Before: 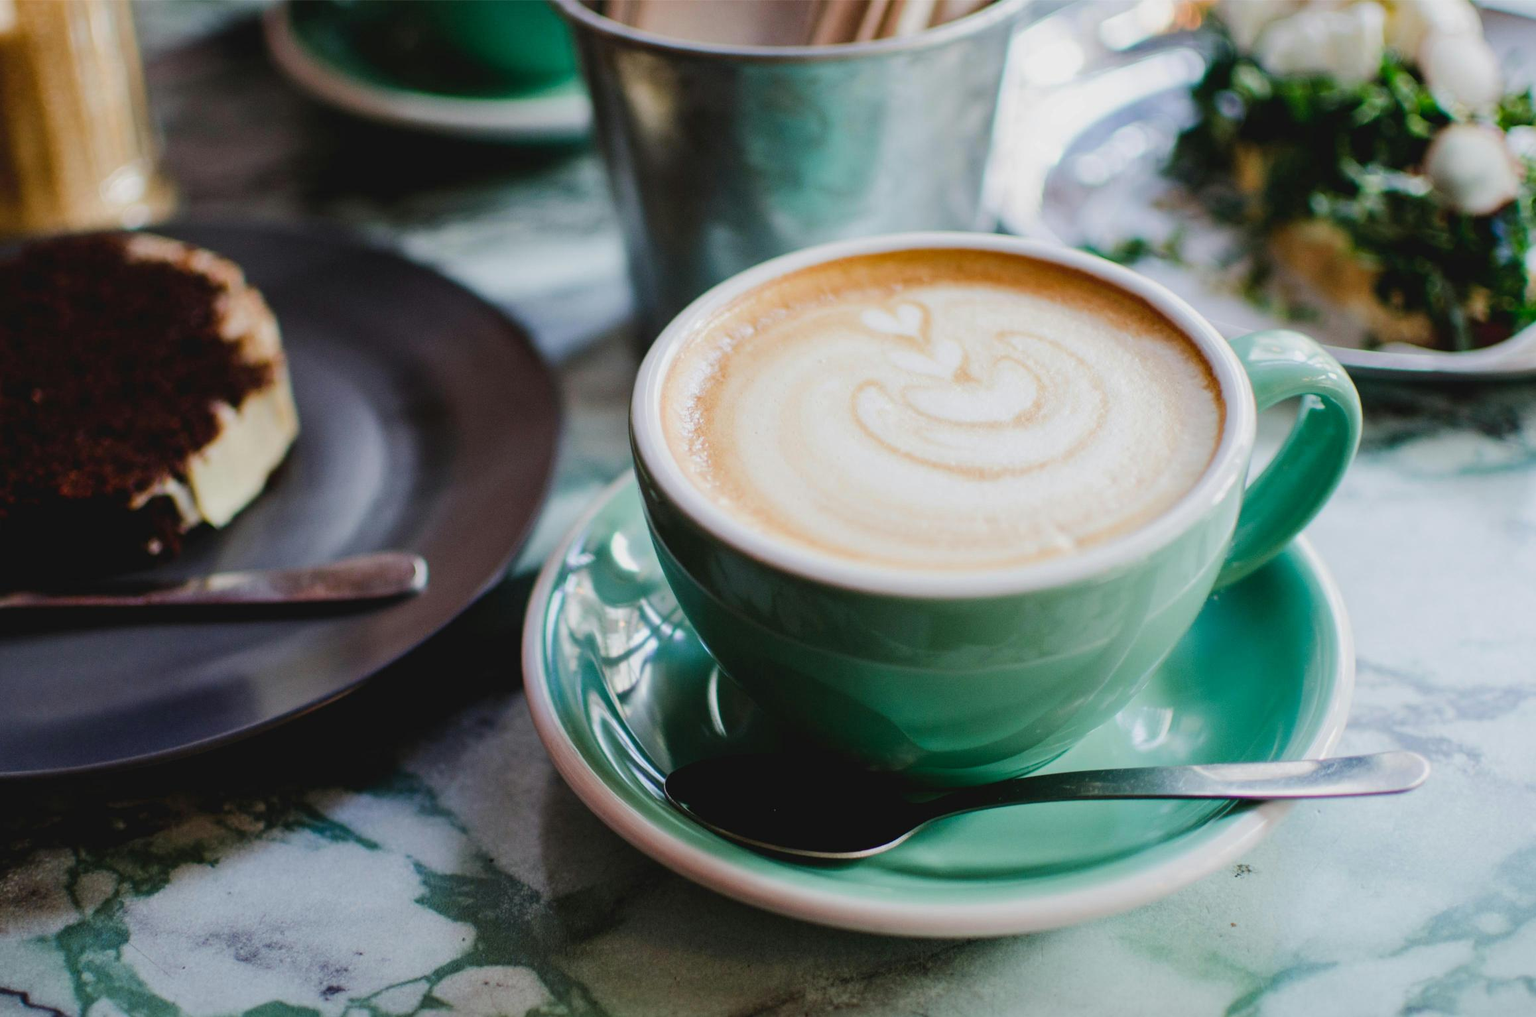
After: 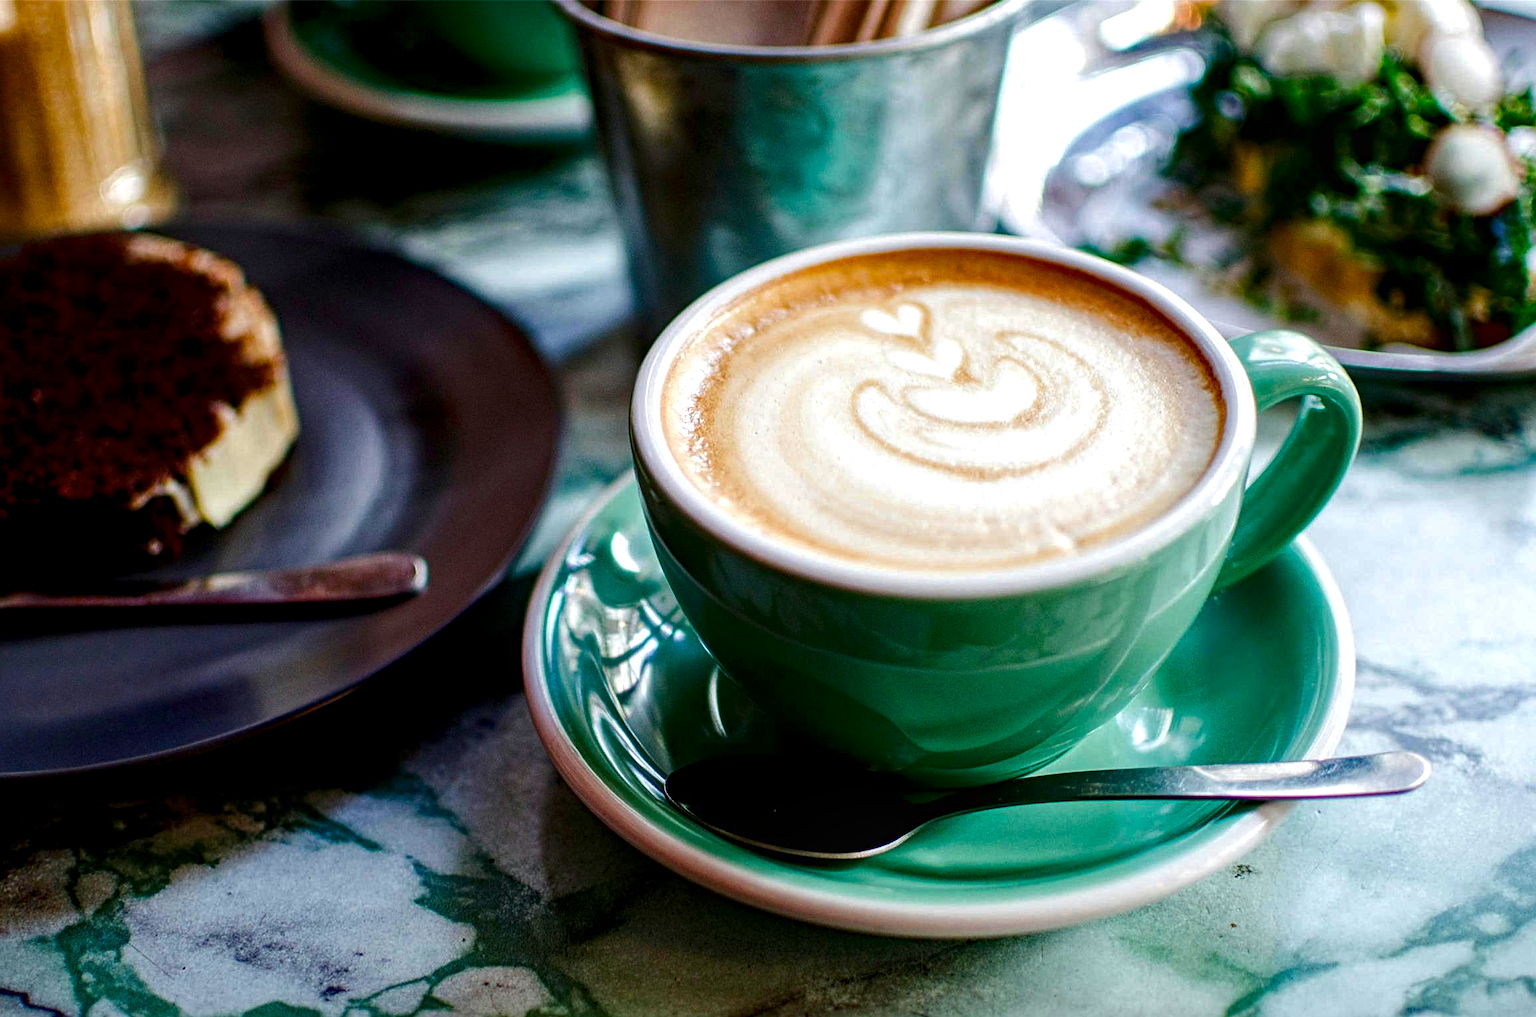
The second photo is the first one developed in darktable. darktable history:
haze removal: strength 0.29, distance 0.25, compatibility mode true, adaptive false
sharpen: on, module defaults
local contrast: highlights 99%, shadows 86%, detail 160%, midtone range 0.2
exposure: black level correction 0.001, exposure 0.5 EV, compensate exposure bias true, compensate highlight preservation false
contrast brightness saturation: brightness -0.25, saturation 0.2
